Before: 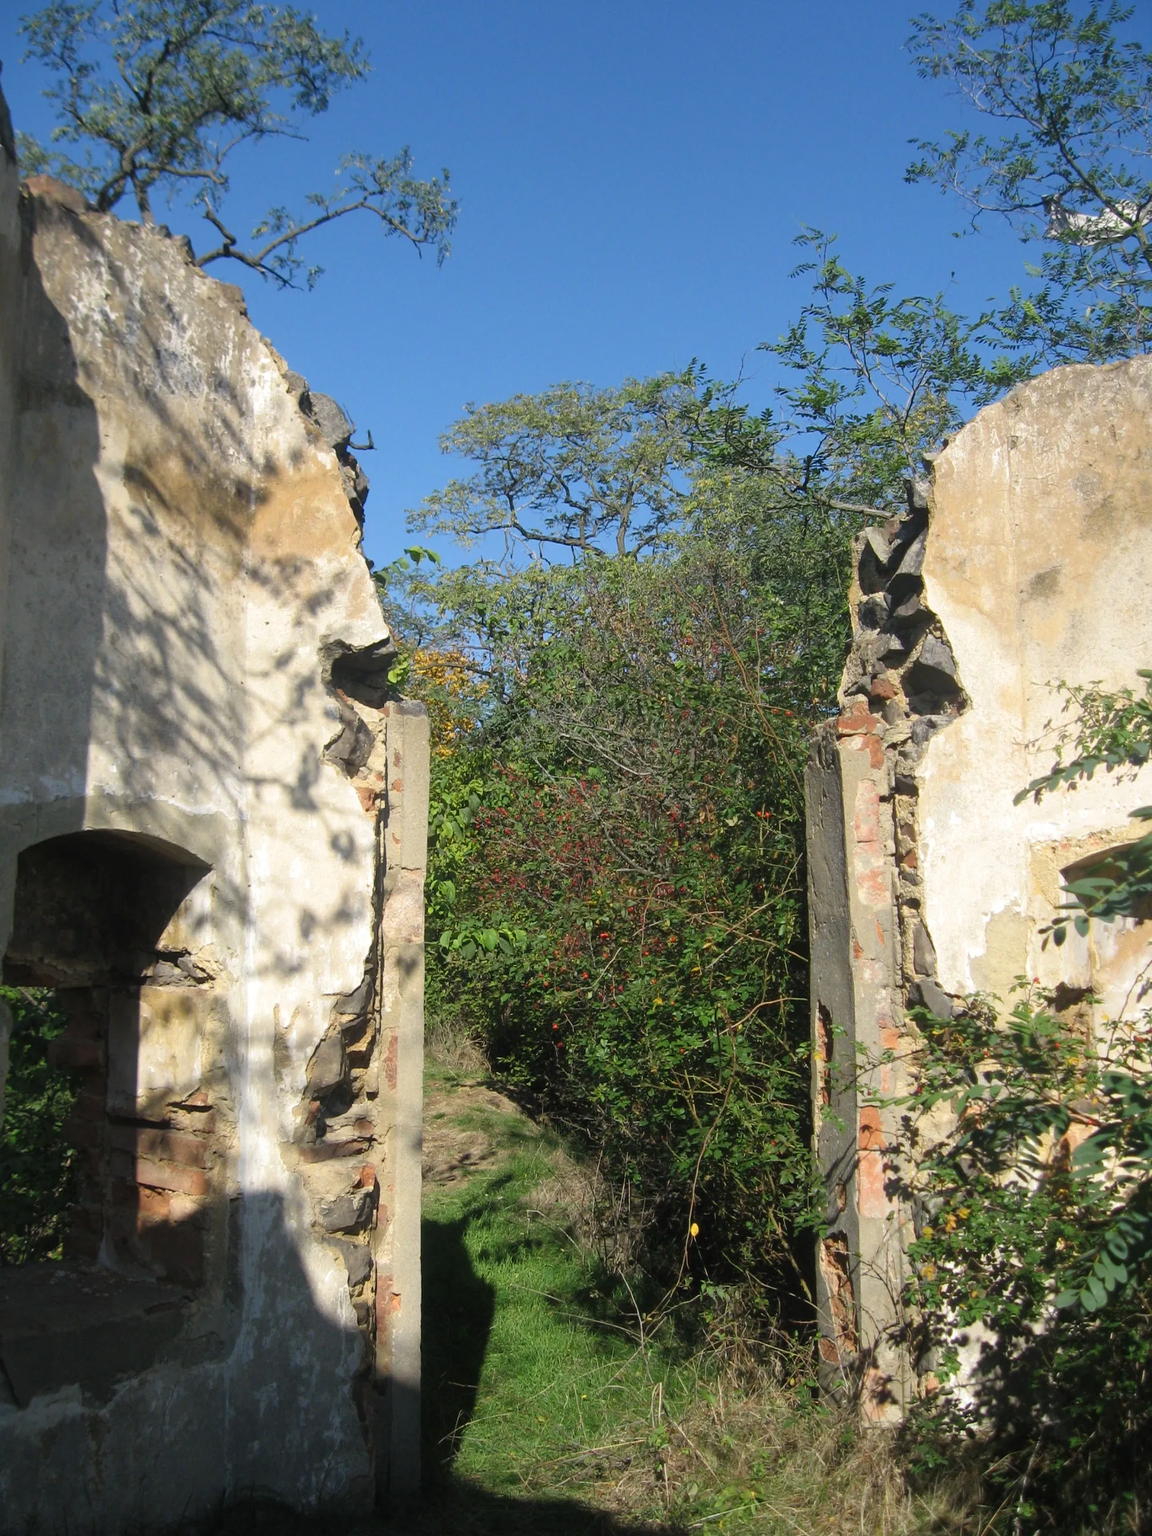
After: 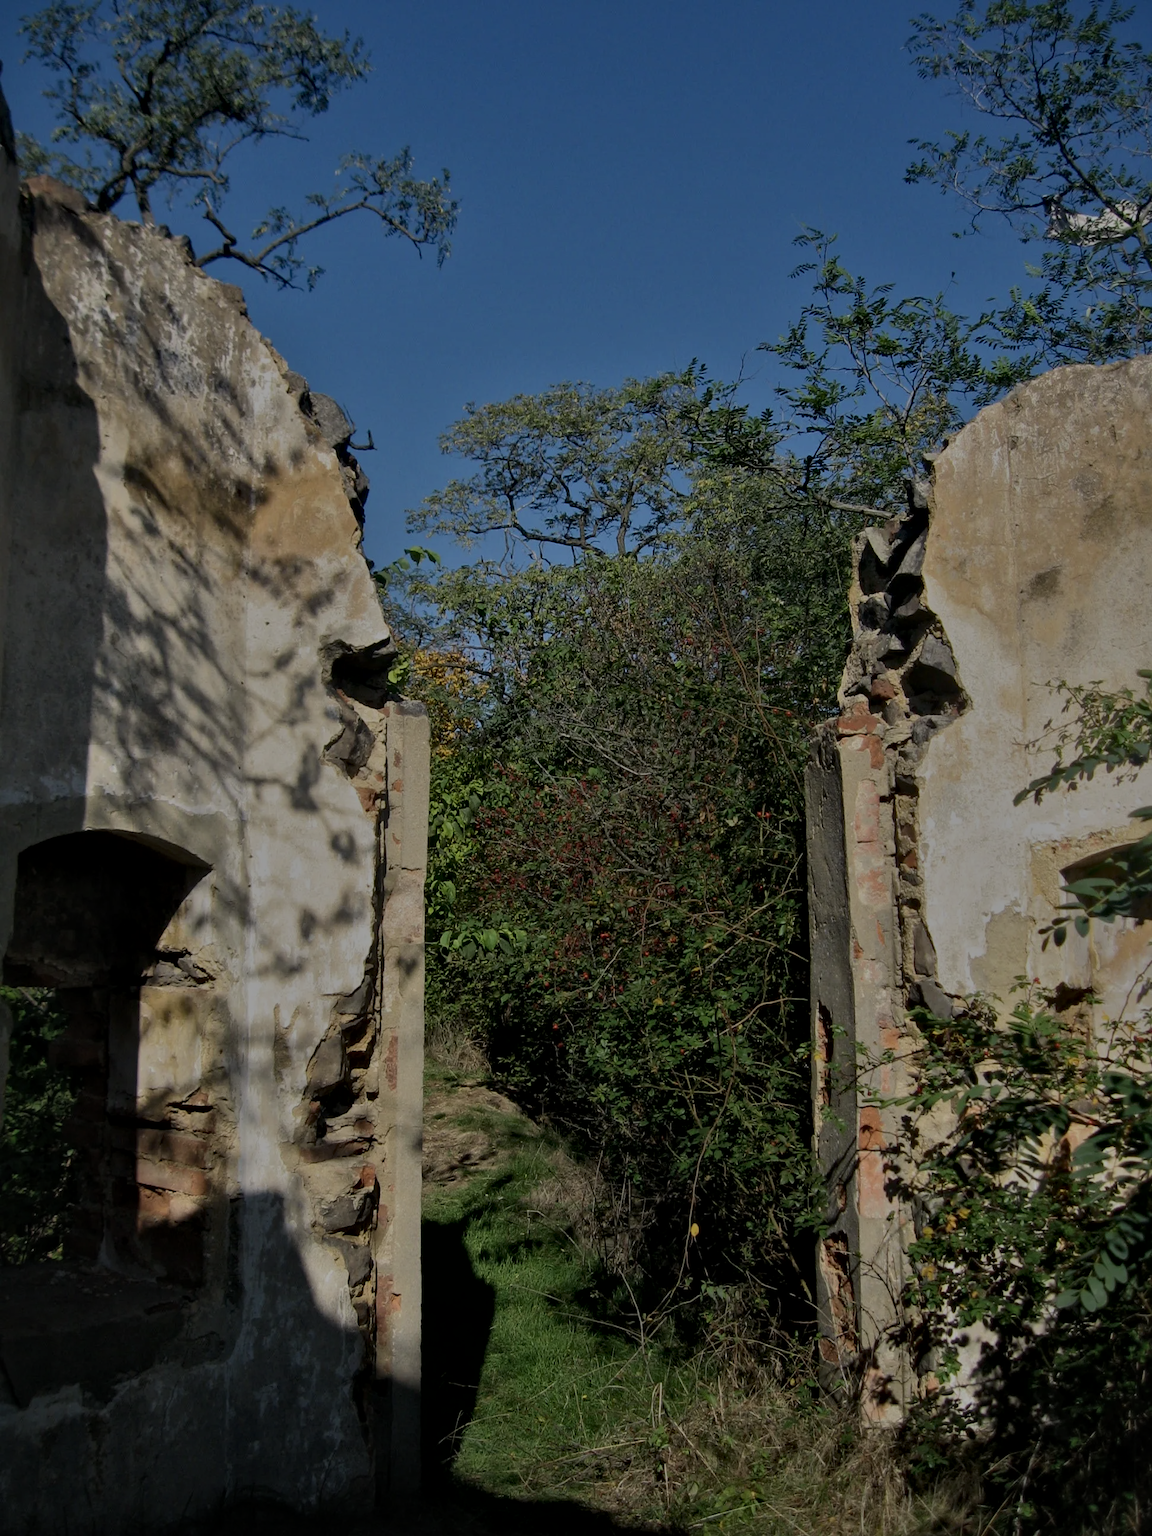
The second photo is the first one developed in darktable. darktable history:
local contrast: mode bilateral grid, contrast 50, coarseness 50, detail 150%, midtone range 0.2
tone equalizer: -8 EV -2 EV, -7 EV -2 EV, -6 EV -2 EV, -5 EV -2 EV, -4 EV -2 EV, -3 EV -2 EV, -2 EV -2 EV, -1 EV -1.63 EV, +0 EV -2 EV
exposure: exposure 0.191 EV, compensate highlight preservation false
